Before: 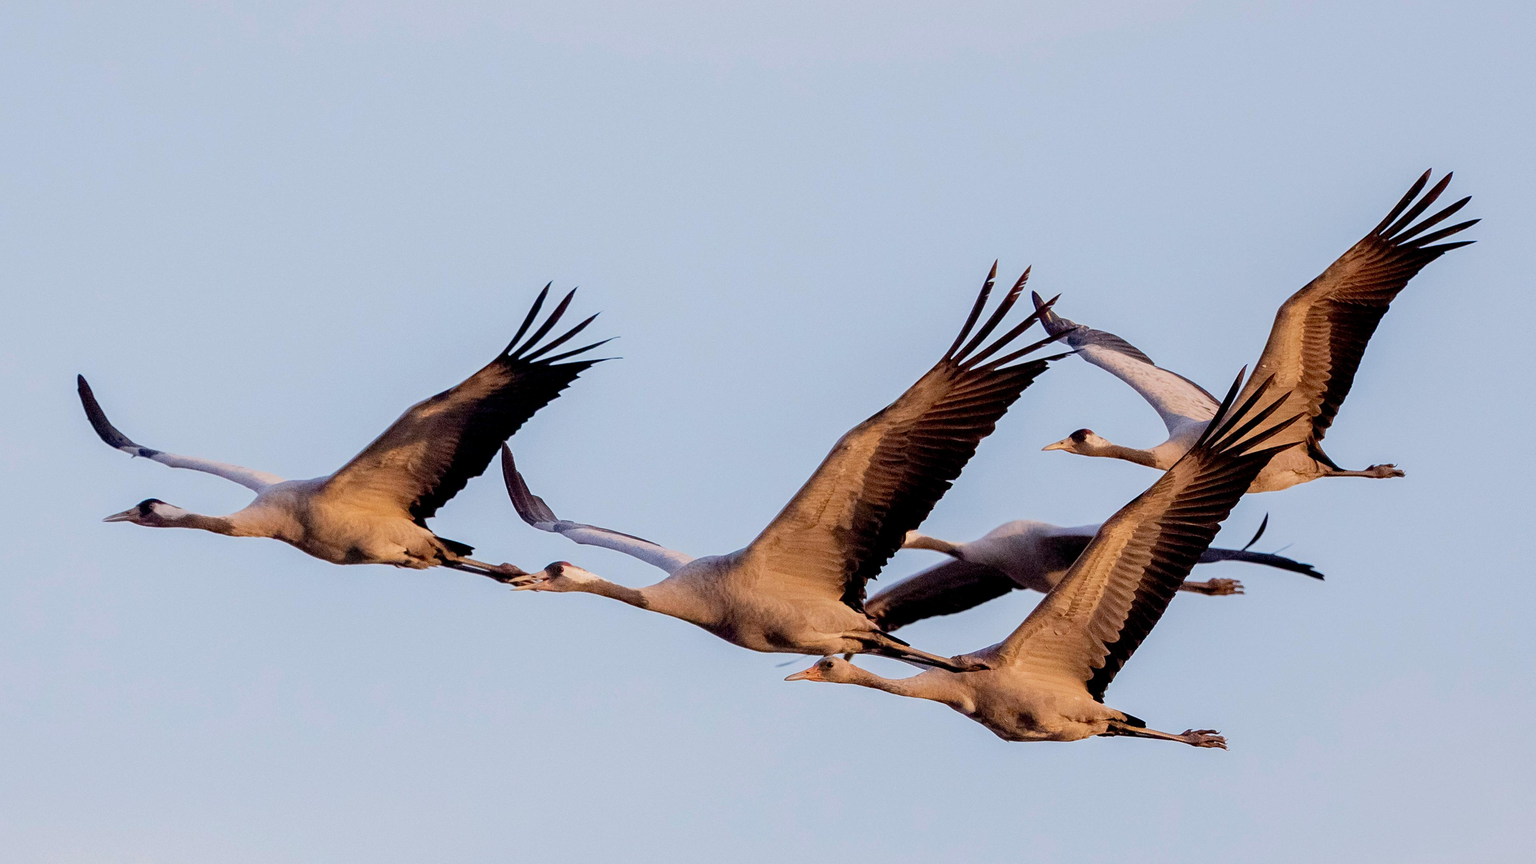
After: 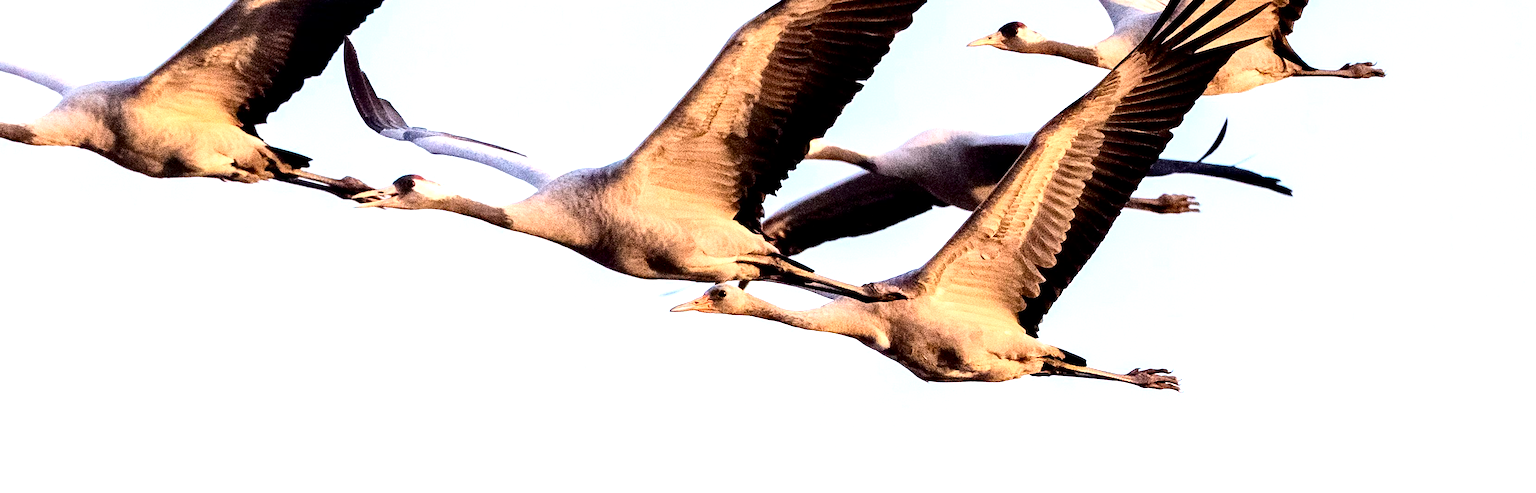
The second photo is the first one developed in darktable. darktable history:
contrast brightness saturation: contrast 0.216
crop and rotate: left 13.283%, top 47.543%, bottom 2.942%
exposure: exposure 0.629 EV, compensate exposure bias true, compensate highlight preservation false
local contrast: mode bilateral grid, contrast 49, coarseness 50, detail 150%, midtone range 0.2
tone equalizer: -8 EV -0.754 EV, -7 EV -0.668 EV, -6 EV -0.638 EV, -5 EV -0.371 EV, -3 EV 0.368 EV, -2 EV 0.6 EV, -1 EV 0.695 EV, +0 EV 0.757 EV, smoothing diameter 2.09%, edges refinement/feathering 19.37, mask exposure compensation -1.57 EV, filter diffusion 5
